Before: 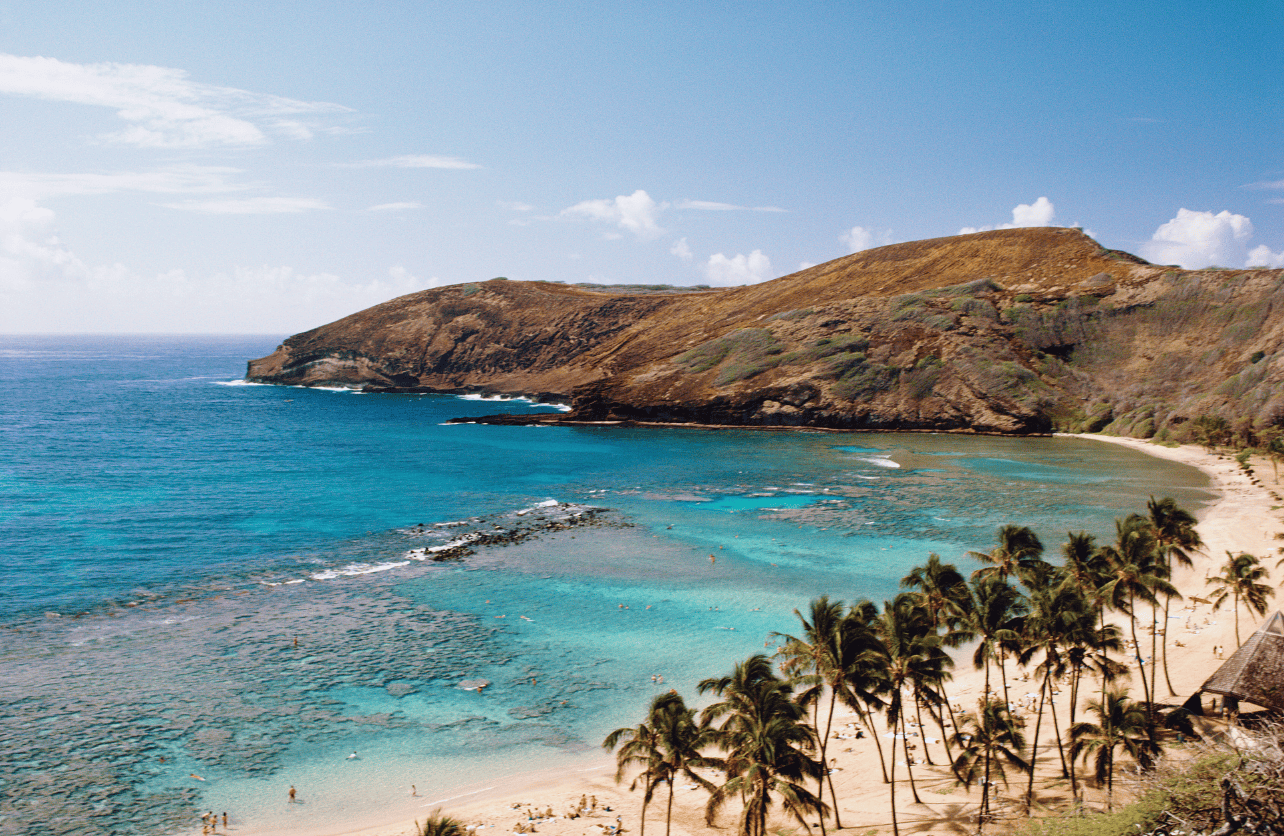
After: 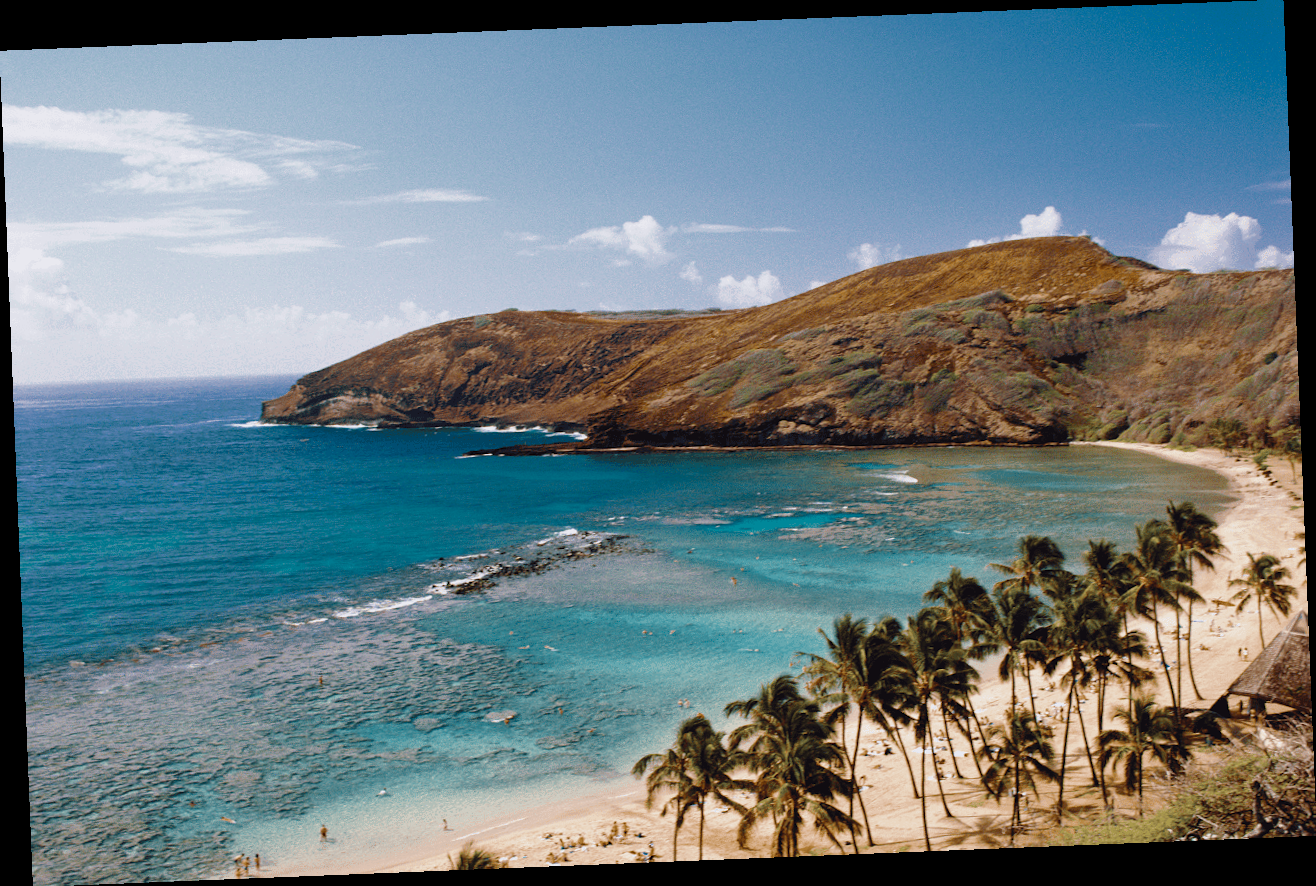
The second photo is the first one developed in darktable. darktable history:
color zones: curves: ch0 [(0, 0.5) (0.125, 0.4) (0.25, 0.5) (0.375, 0.4) (0.5, 0.4) (0.625, 0.35) (0.75, 0.35) (0.875, 0.5)]; ch1 [(0, 0.35) (0.125, 0.45) (0.25, 0.35) (0.375, 0.35) (0.5, 0.35) (0.625, 0.35) (0.75, 0.45) (0.875, 0.35)]; ch2 [(0, 0.6) (0.125, 0.5) (0.25, 0.5) (0.375, 0.6) (0.5, 0.6) (0.625, 0.5) (0.75, 0.5) (0.875, 0.5)]
color balance rgb: perceptual saturation grading › global saturation 20%, global vibrance 20%
rotate and perspective: rotation -2.29°, automatic cropping off
